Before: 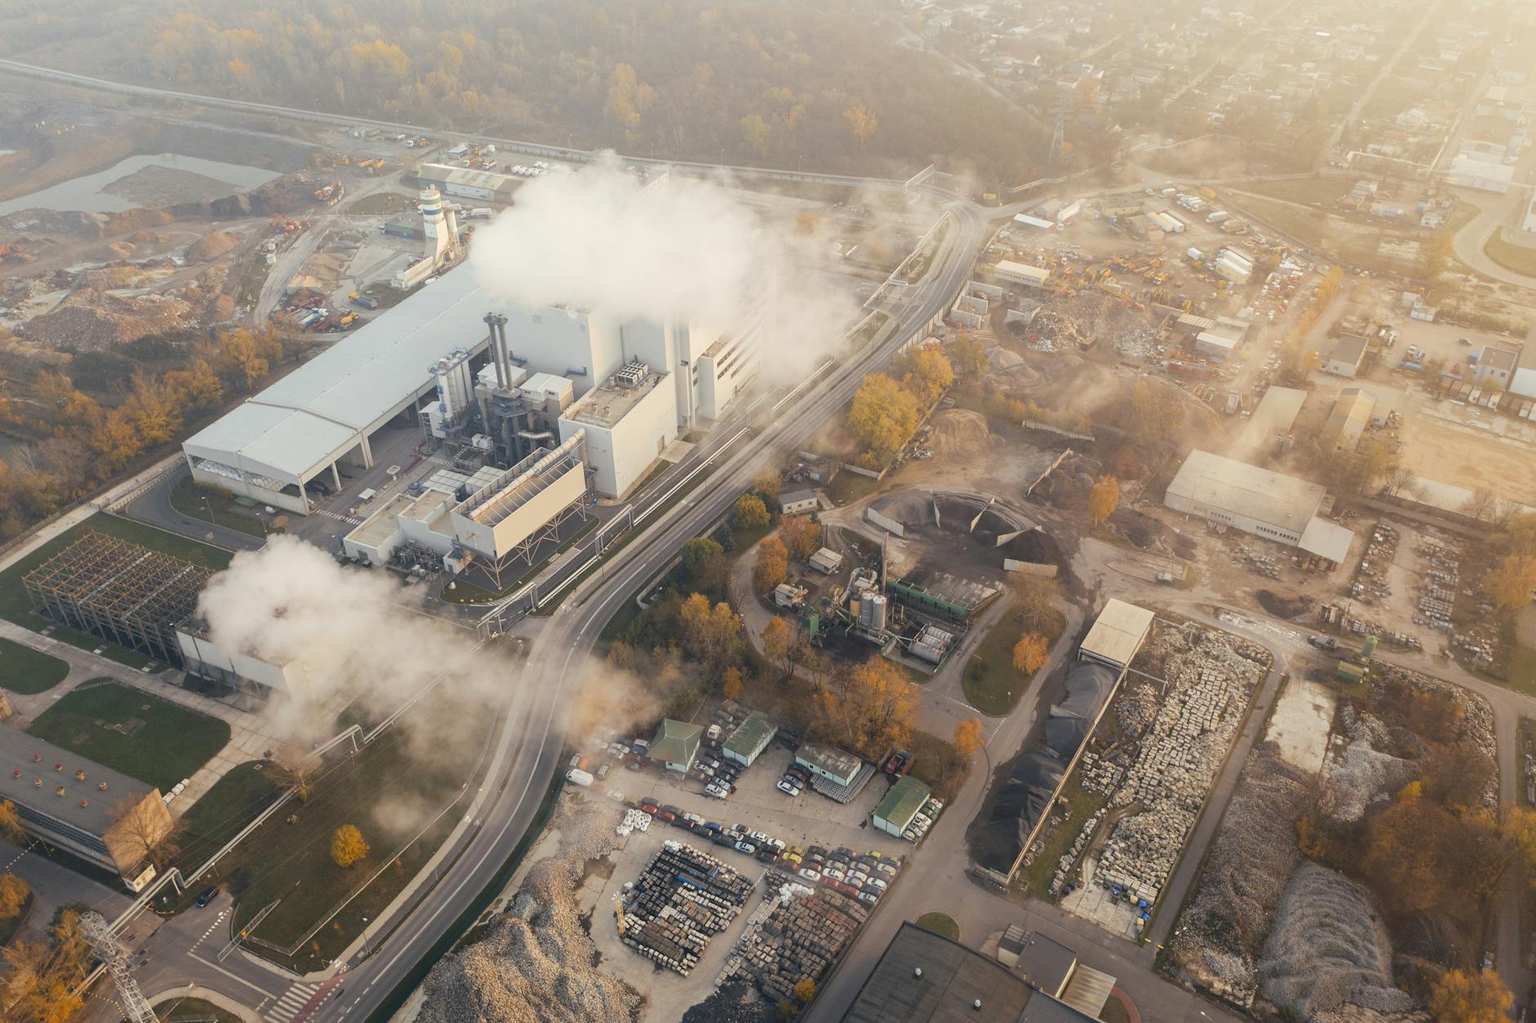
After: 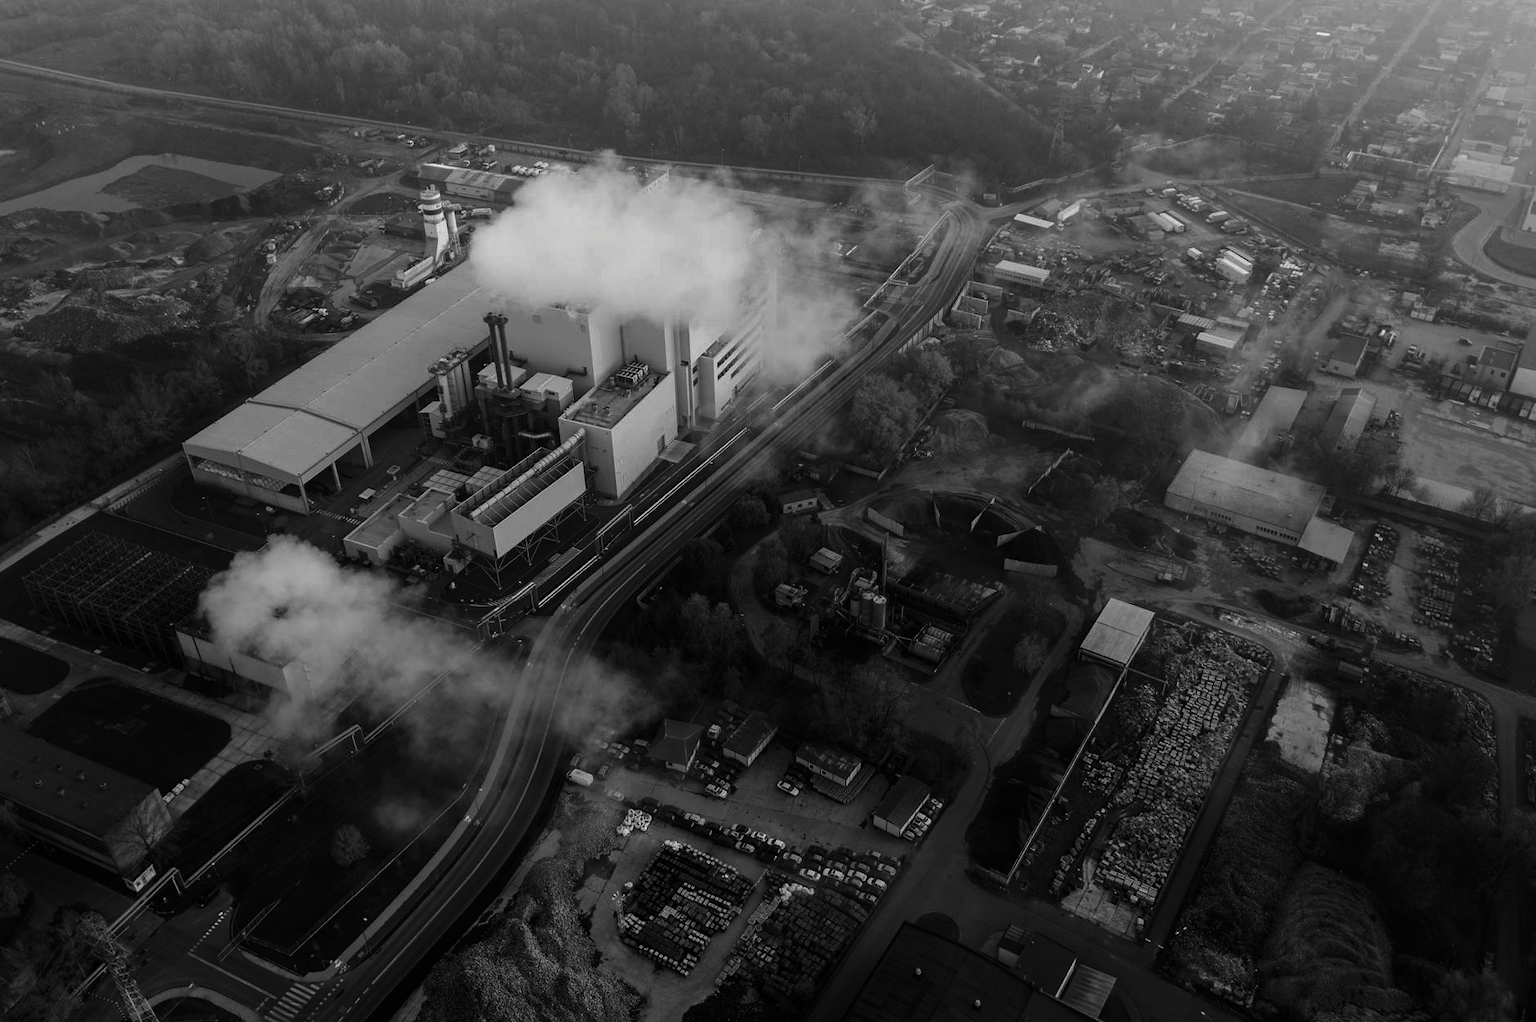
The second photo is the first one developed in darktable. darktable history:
contrast brightness saturation: contrast 0.016, brightness -0.988, saturation -0.992
color balance rgb: shadows lift › chroma 11.439%, shadows lift › hue 133.43°, perceptual saturation grading › global saturation 20%, perceptual saturation grading › highlights -25.782%, perceptual saturation grading › shadows 50.136%, global vibrance 20%
